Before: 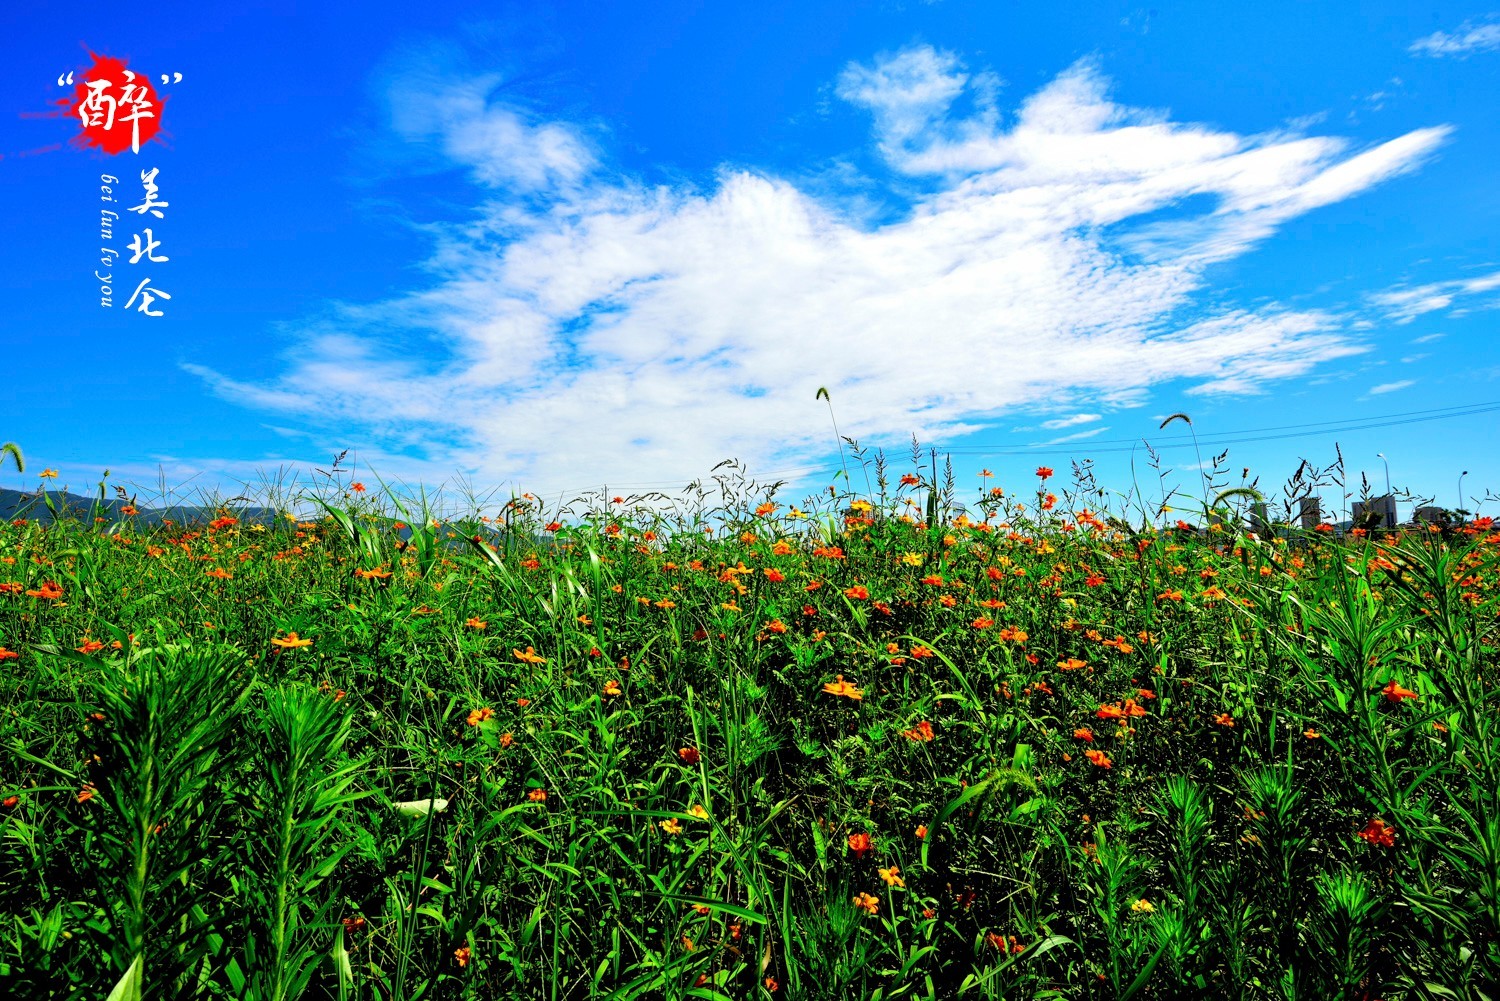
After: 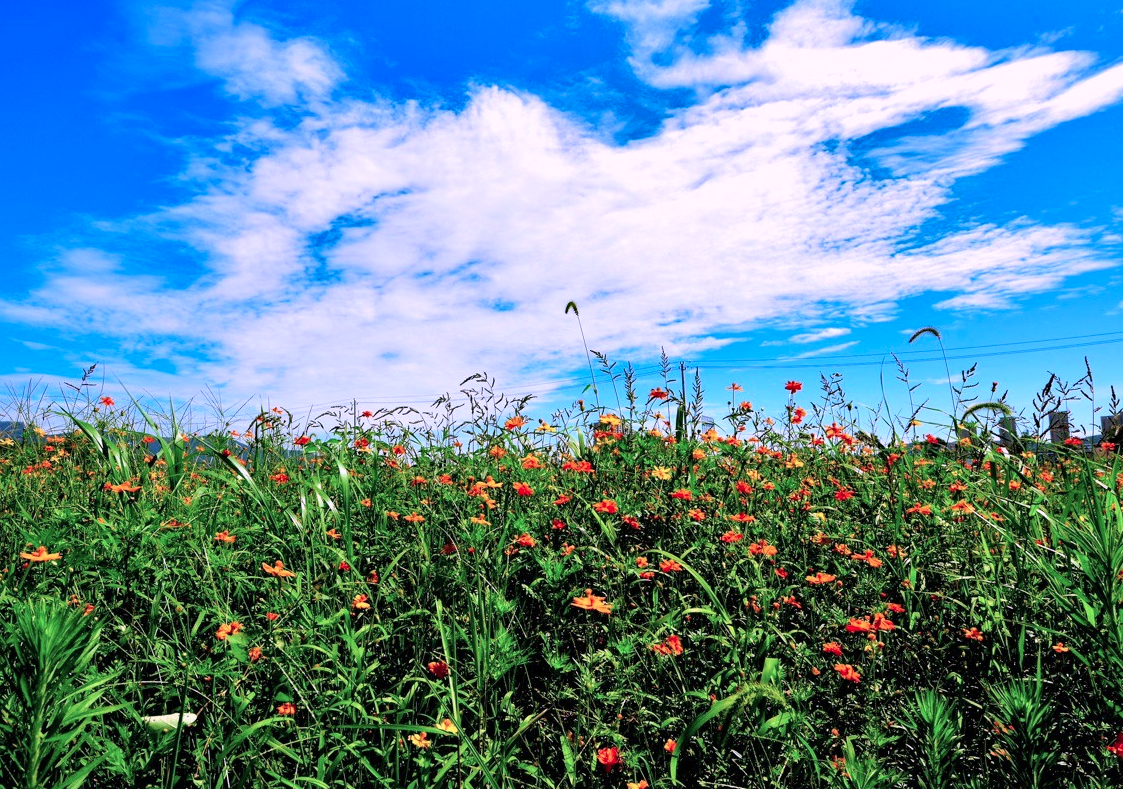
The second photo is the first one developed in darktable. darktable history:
color correction: highlights a* 15.03, highlights b* -25.07
shadows and highlights: shadows 22.7, highlights -48.71, soften with gaussian
crop: left 16.768%, top 8.653%, right 8.362%, bottom 12.485%
